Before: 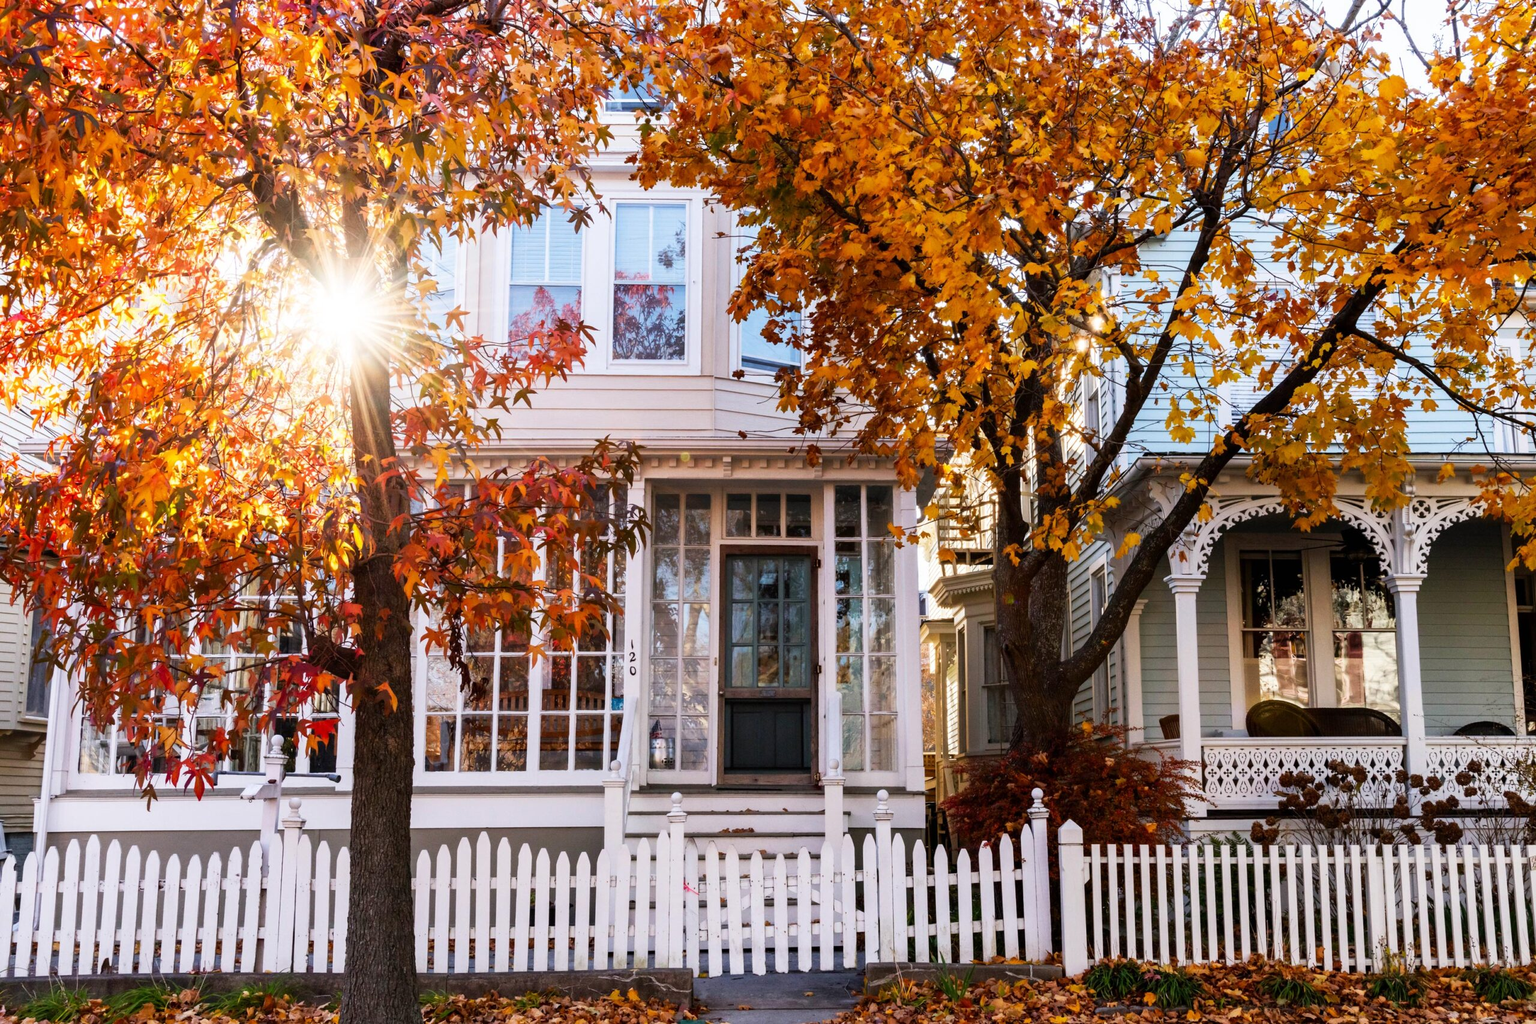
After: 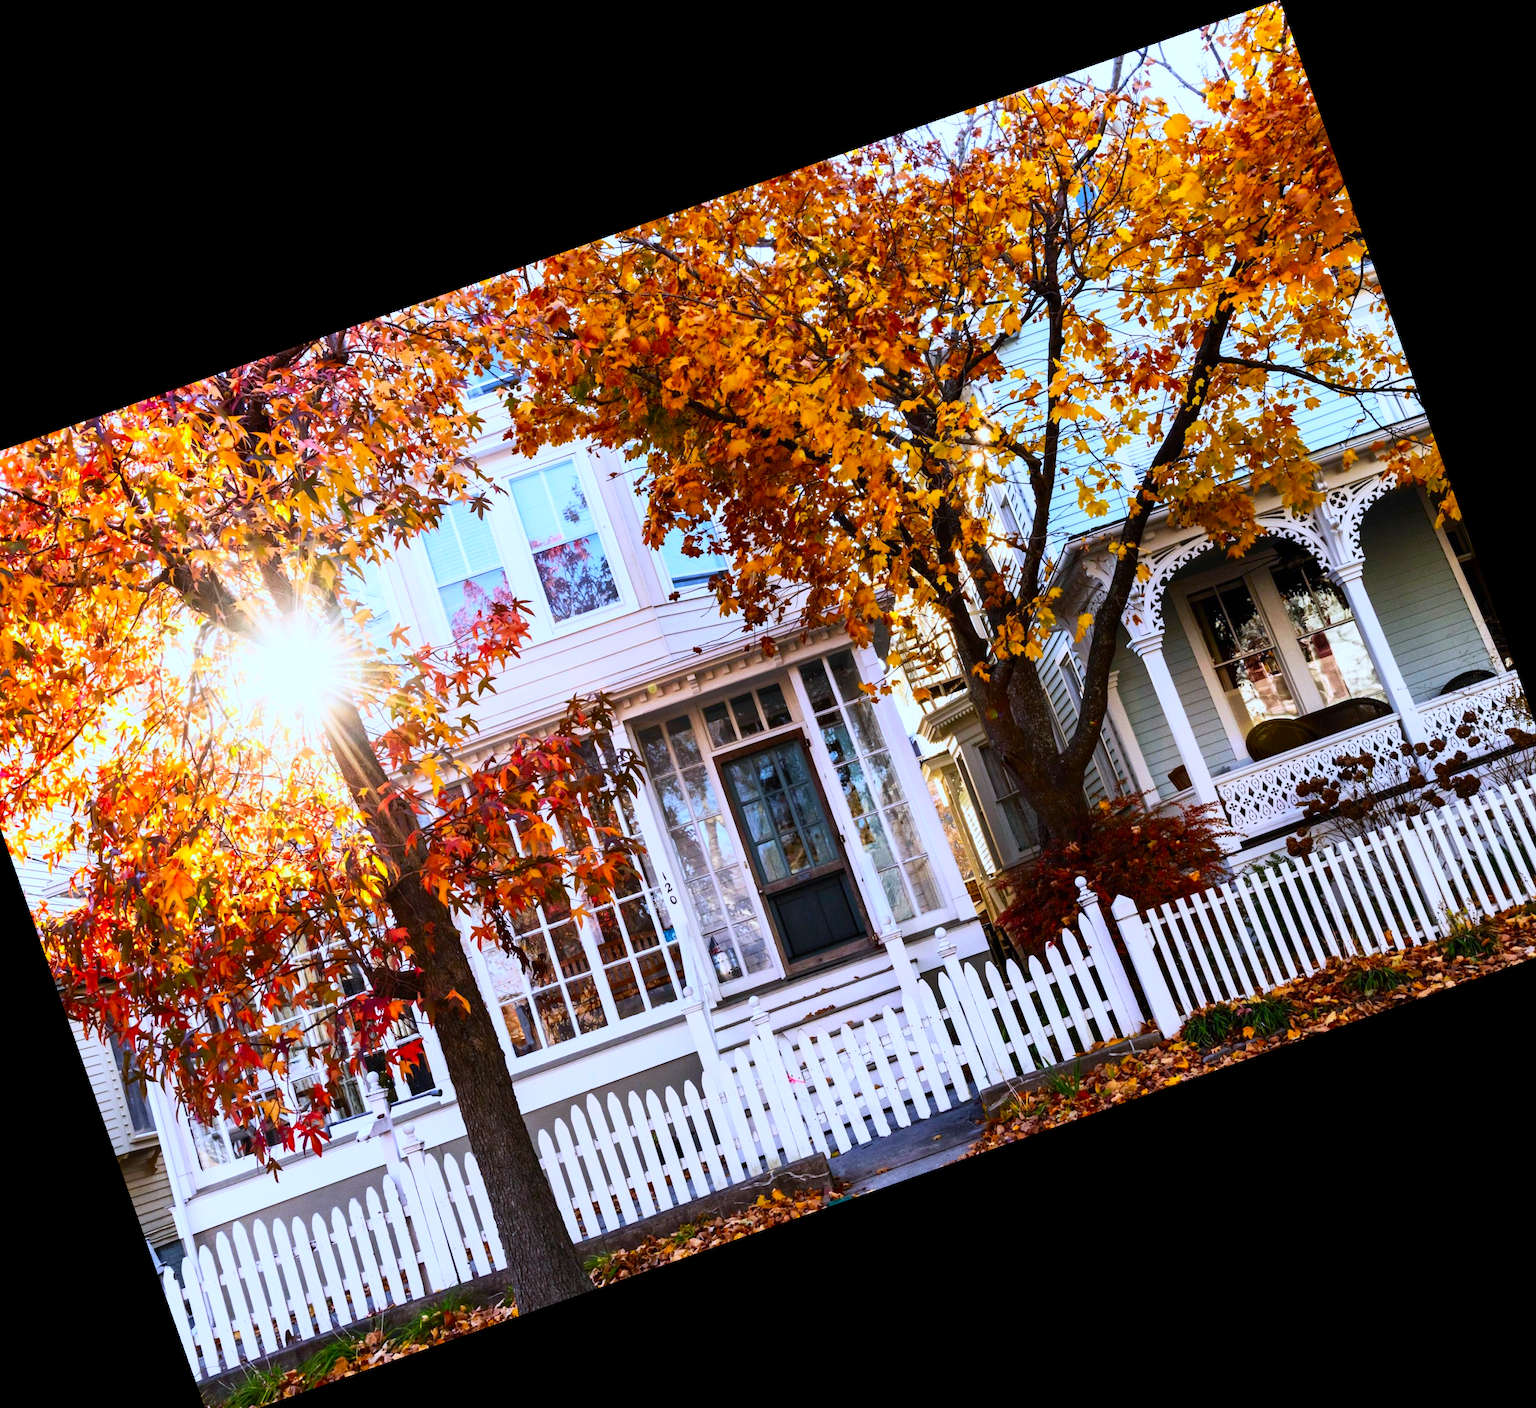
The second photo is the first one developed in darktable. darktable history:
contrast brightness saturation: contrast 0.23, brightness 0.1, saturation 0.29
crop and rotate: angle 19.43°, left 6.812%, right 4.125%, bottom 1.087%
white balance: red 0.926, green 1.003, blue 1.133
